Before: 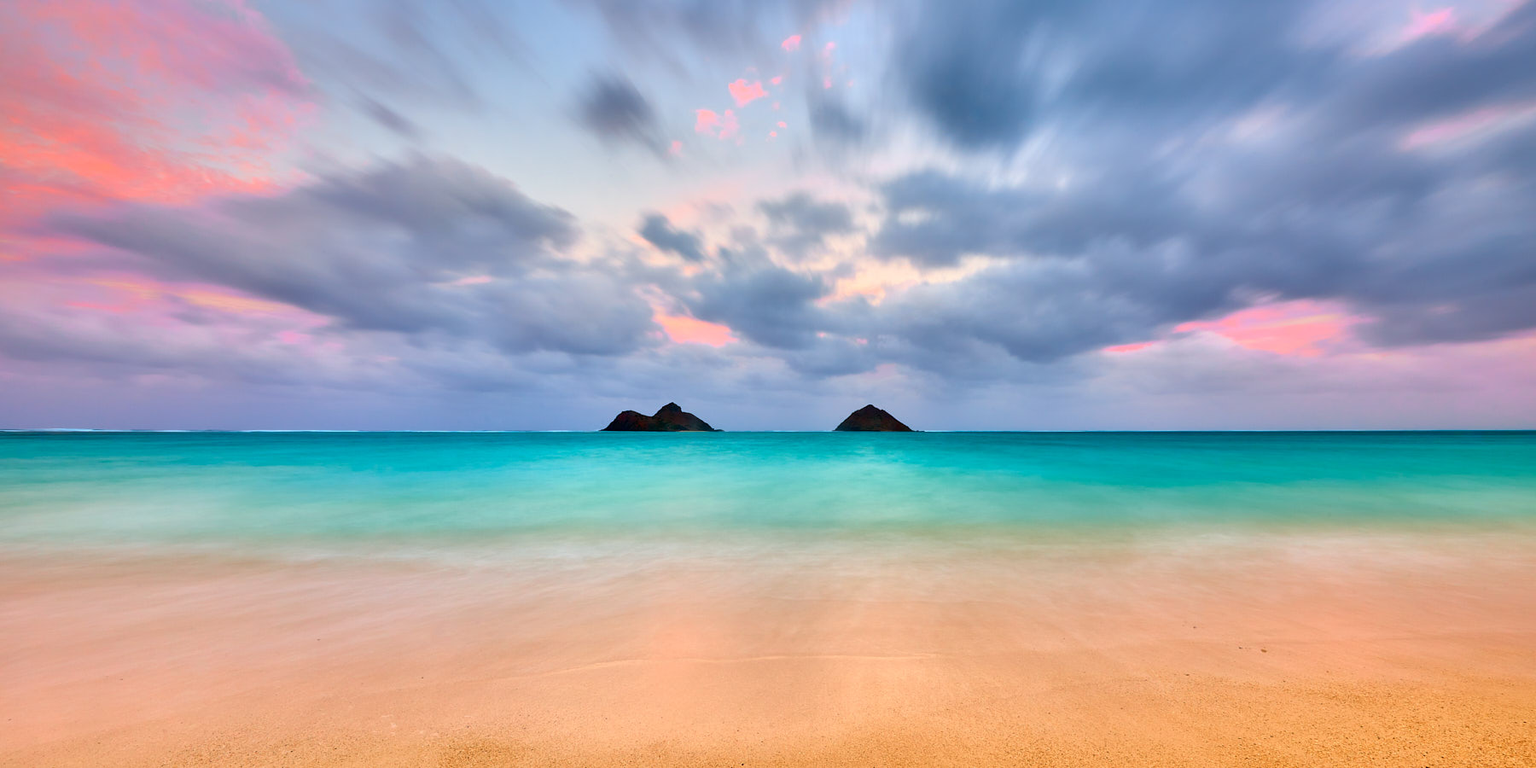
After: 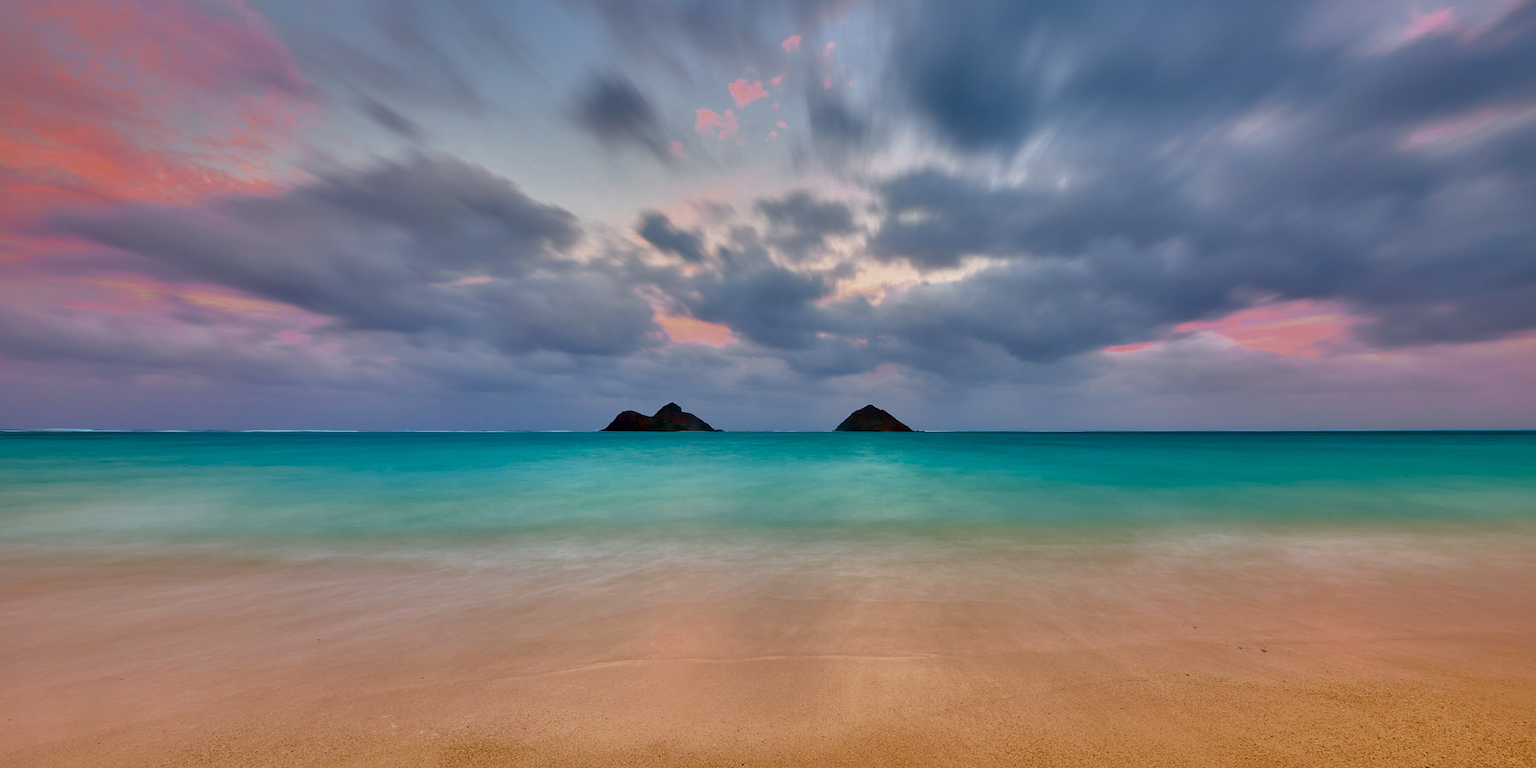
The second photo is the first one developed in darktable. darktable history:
local contrast: mode bilateral grid, contrast 20, coarseness 50, detail 120%, midtone range 0.2
base curve: curves: ch0 [(0, 0) (0.841, 0.609) (1, 1)]
